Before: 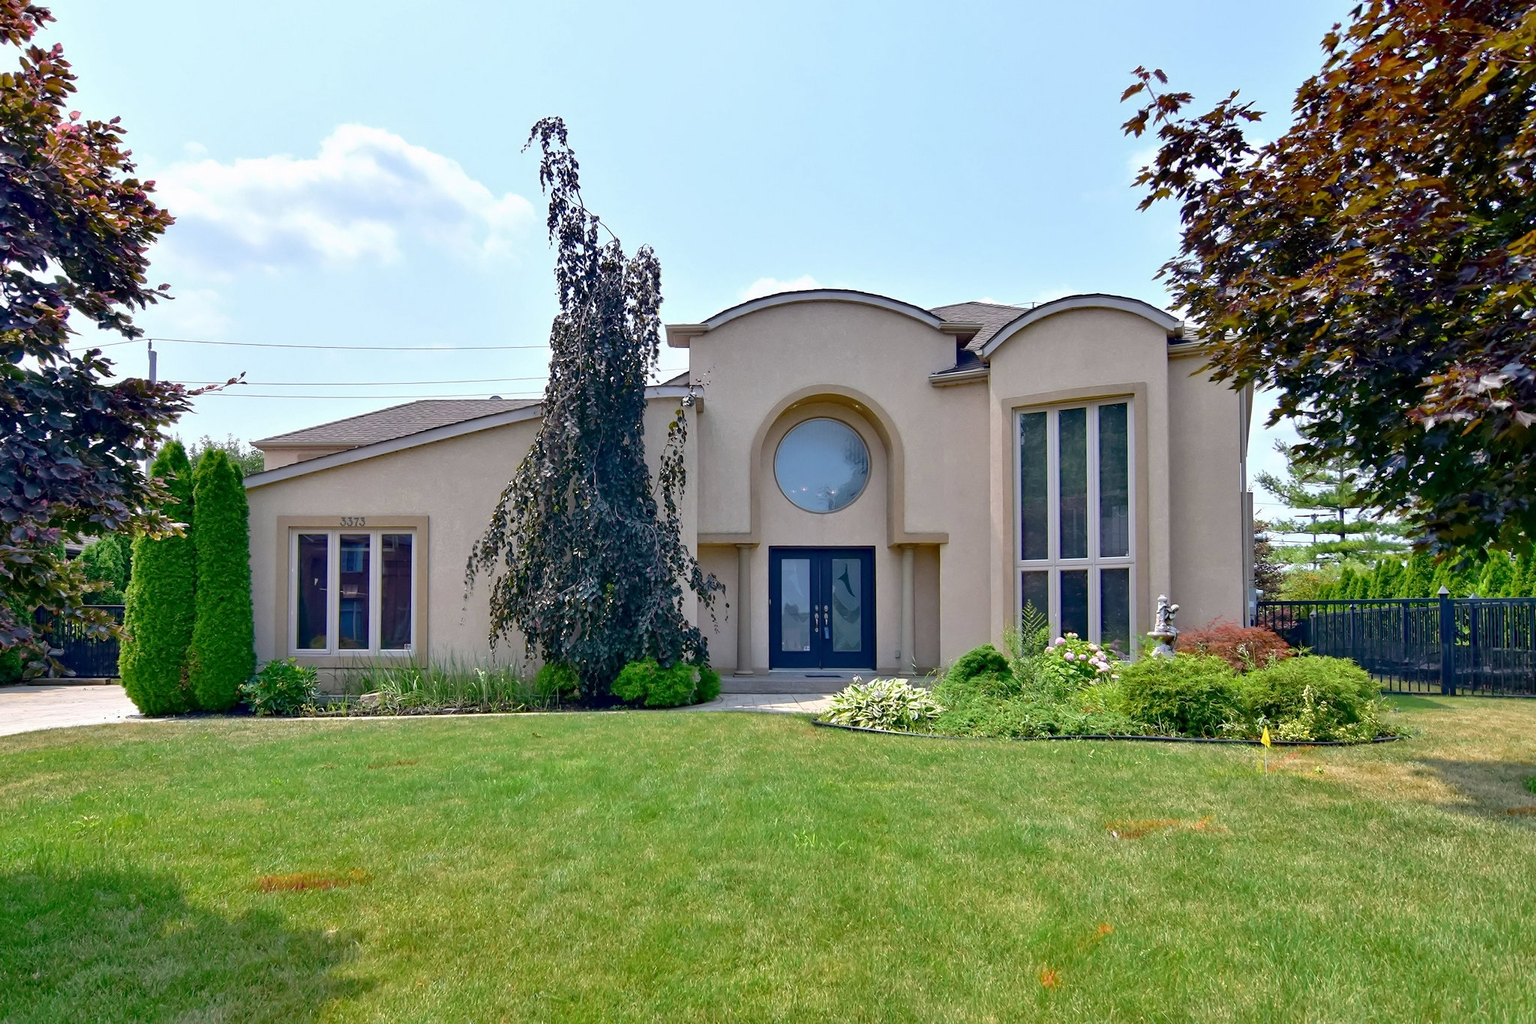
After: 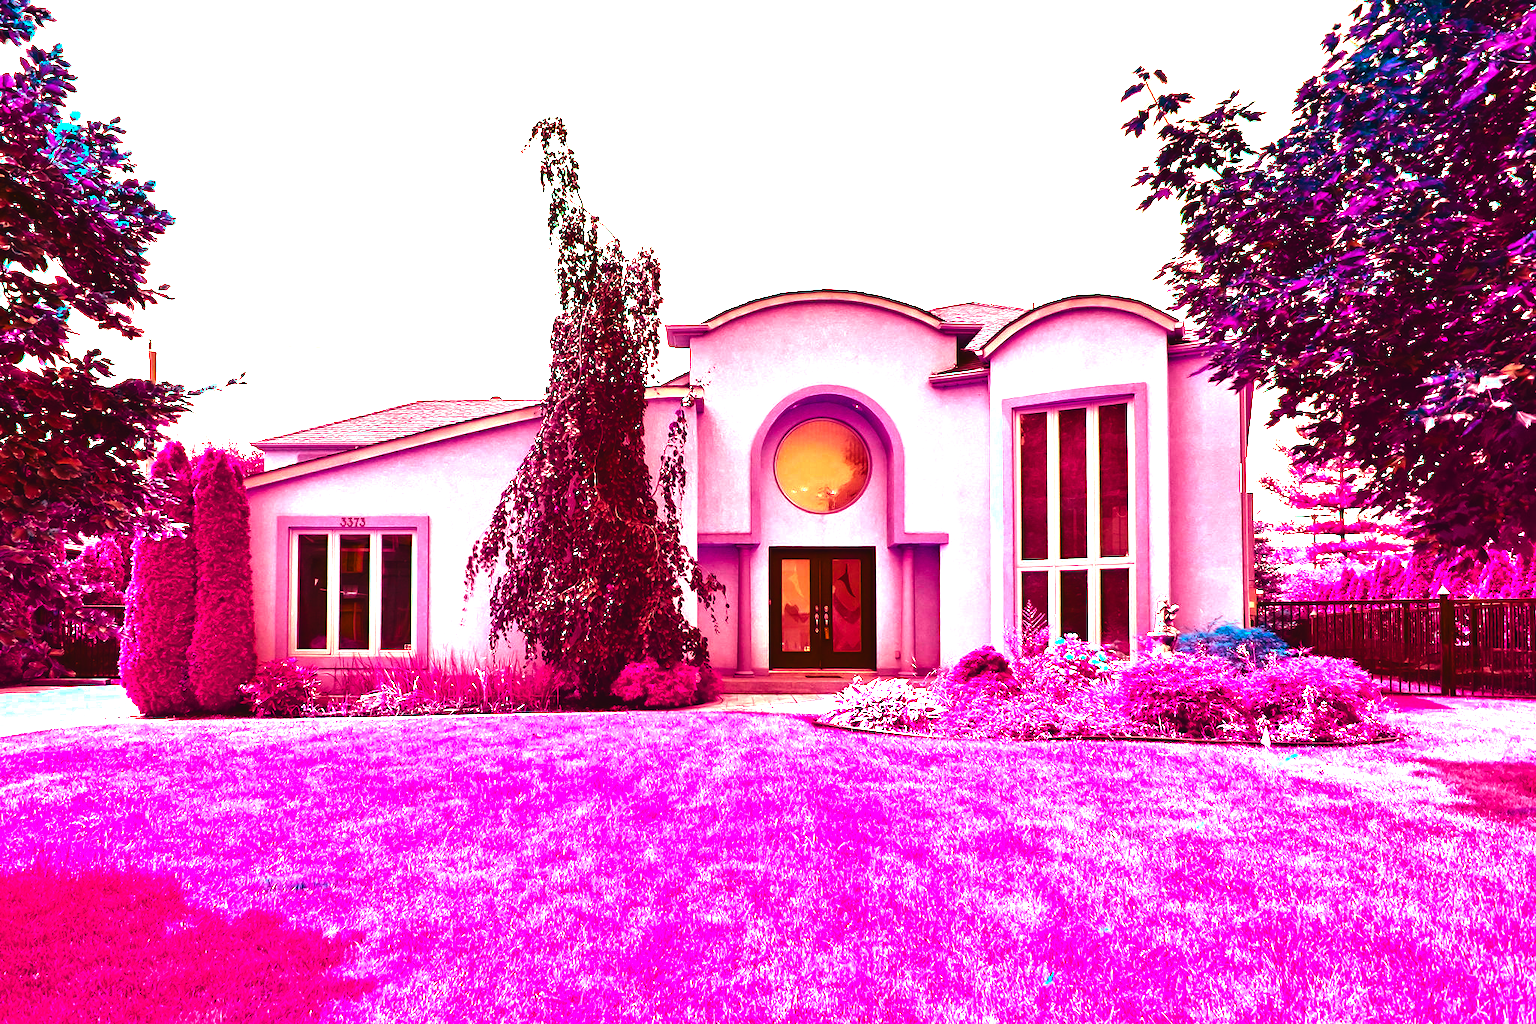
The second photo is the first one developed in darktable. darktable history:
exposure: black level correction -0.023, exposure 1.397 EV, compensate highlight preservation false
tone equalizer: on, module defaults
color balance rgb: shadows lift › luminance -18.76%, shadows lift › chroma 35.44%, power › luminance -3.76%, power › hue 142.17°, highlights gain › chroma 7.5%, highlights gain › hue 184.75°, global offset › luminance -0.52%, global offset › chroma 0.91%, global offset › hue 173.36°, shadows fall-off 300%, white fulcrum 2 EV, highlights fall-off 300%, linear chroma grading › shadows 17.19%, linear chroma grading › highlights 61.12%, linear chroma grading › global chroma 50%, hue shift -150.52°, perceptual brilliance grading › global brilliance 12%, mask middle-gray fulcrum 100%, contrast gray fulcrum 38.43%, contrast 35.15%, saturation formula JzAzBz (2021)
